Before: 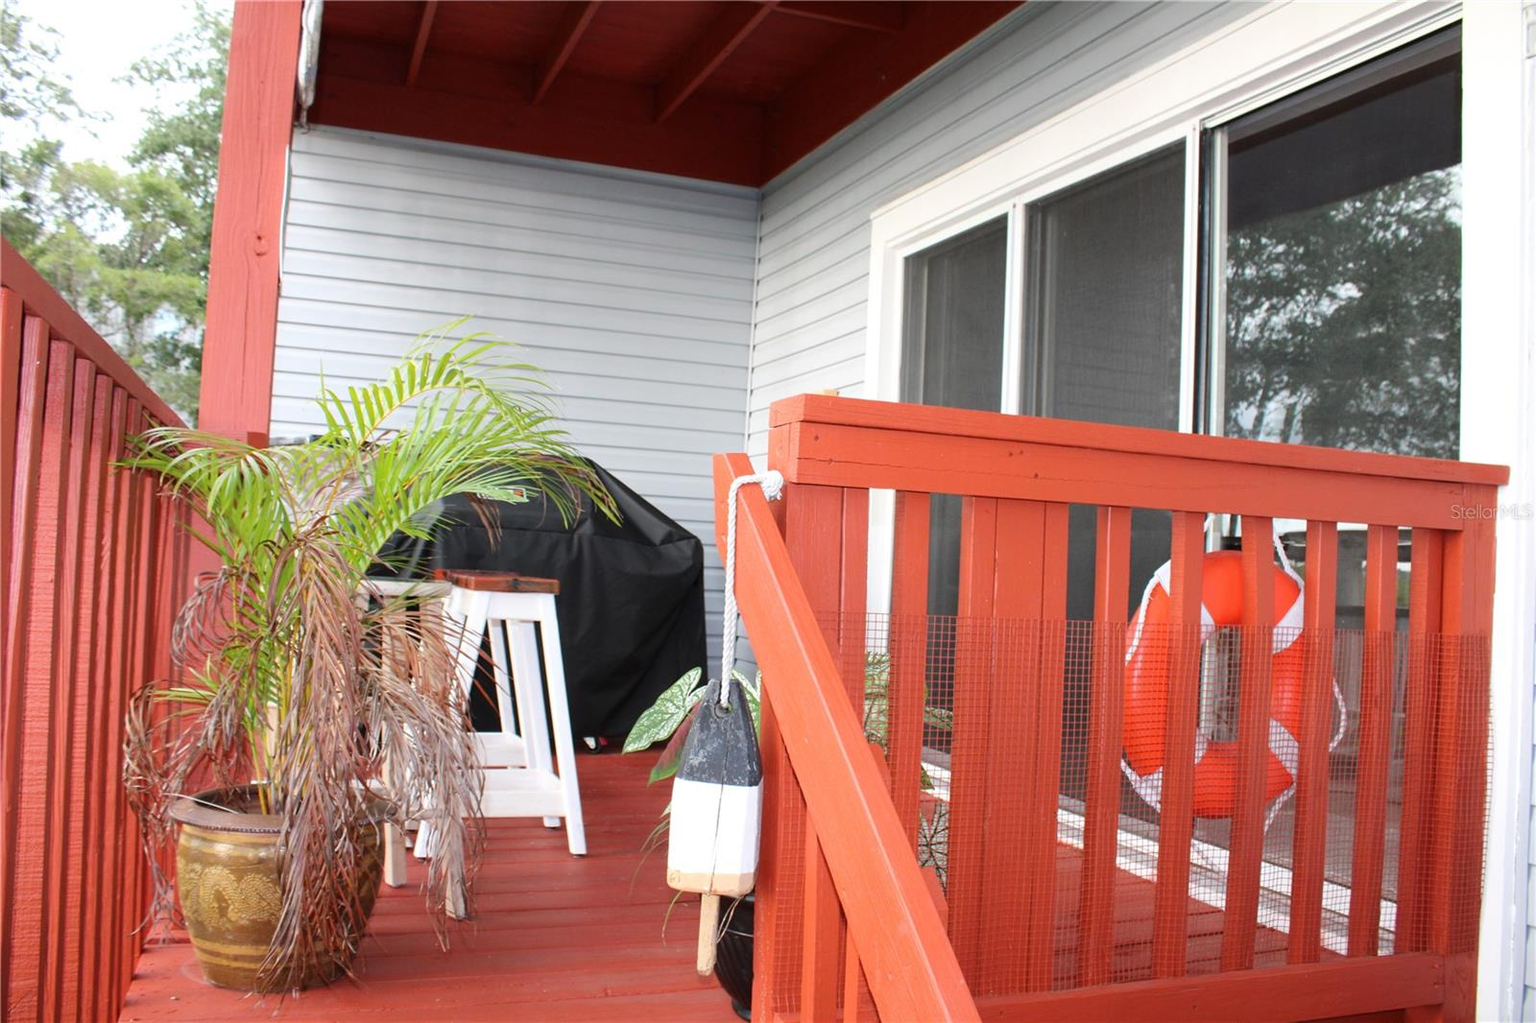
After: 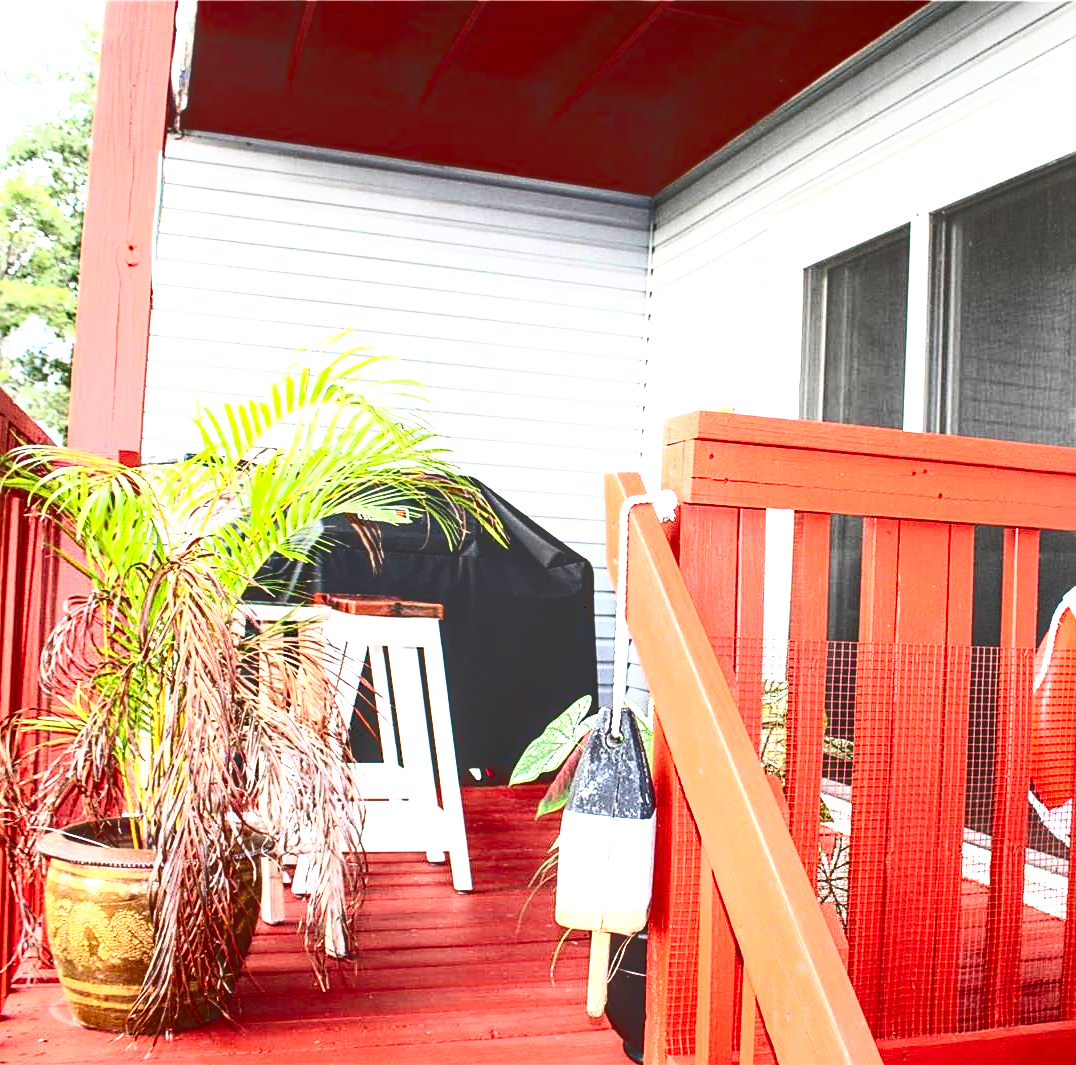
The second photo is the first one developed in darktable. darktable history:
sharpen: amount 0.489
exposure: black level correction 0, exposure 1.199 EV, compensate highlight preservation false
tone curve: curves: ch0 [(0, 0) (0.003, 0.156) (0.011, 0.156) (0.025, 0.161) (0.044, 0.161) (0.069, 0.161) (0.1, 0.166) (0.136, 0.168) (0.177, 0.179) (0.224, 0.202) (0.277, 0.241) (0.335, 0.296) (0.399, 0.378) (0.468, 0.484) (0.543, 0.604) (0.623, 0.728) (0.709, 0.822) (0.801, 0.918) (0.898, 0.98) (1, 1)], color space Lab, independent channels, preserve colors none
crop and rotate: left 8.694%, right 24.015%
contrast brightness saturation: brightness -0.25, saturation 0.196
local contrast: on, module defaults
